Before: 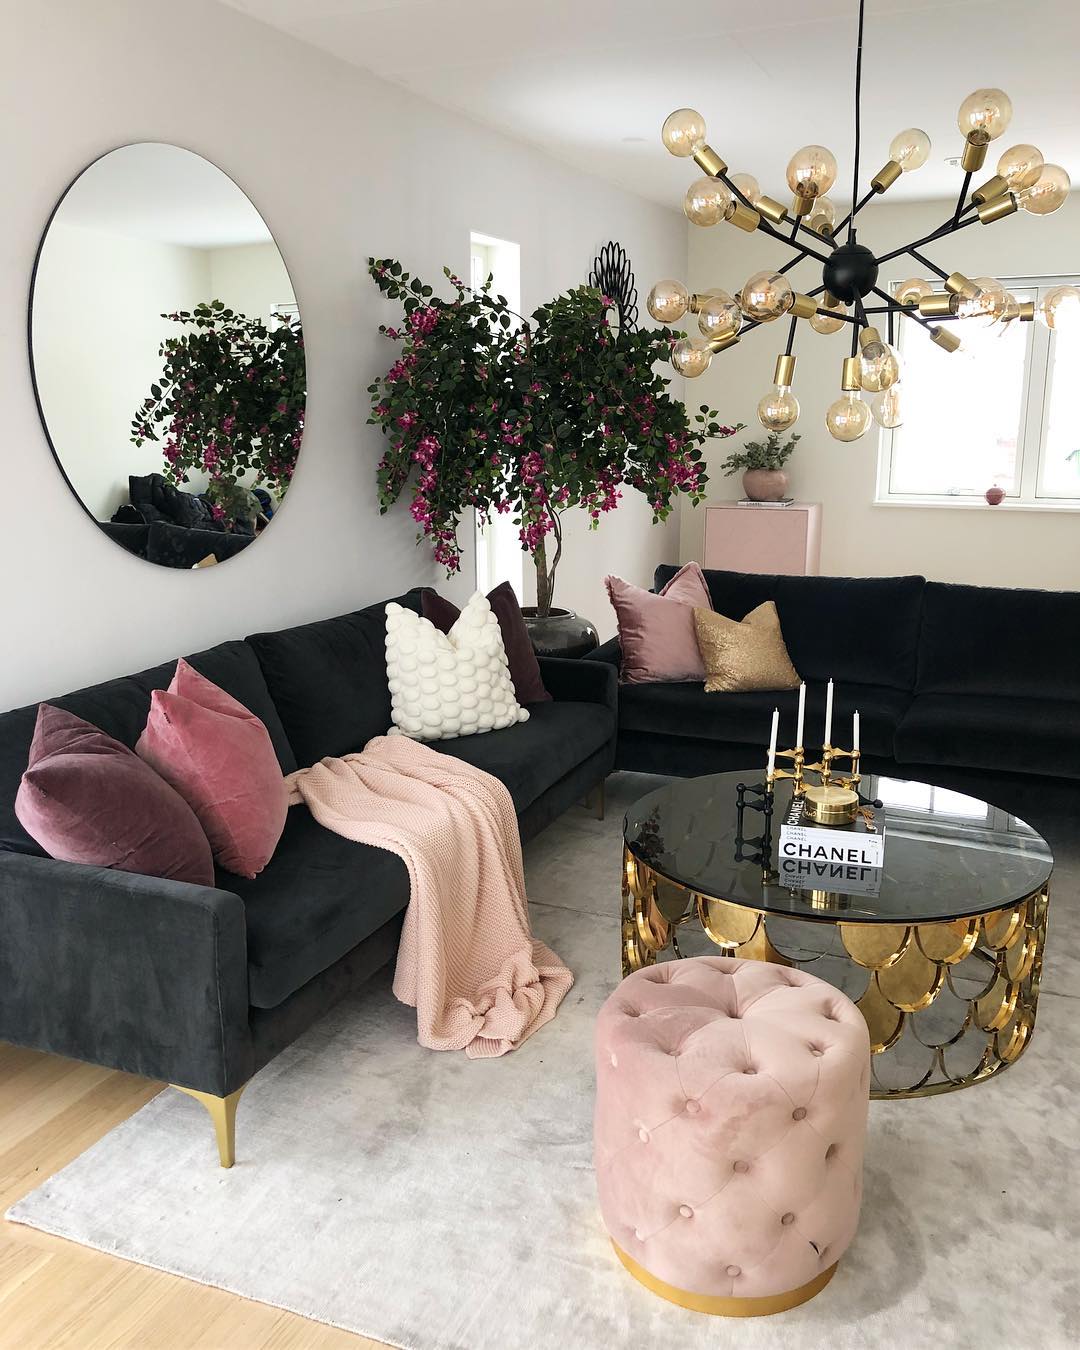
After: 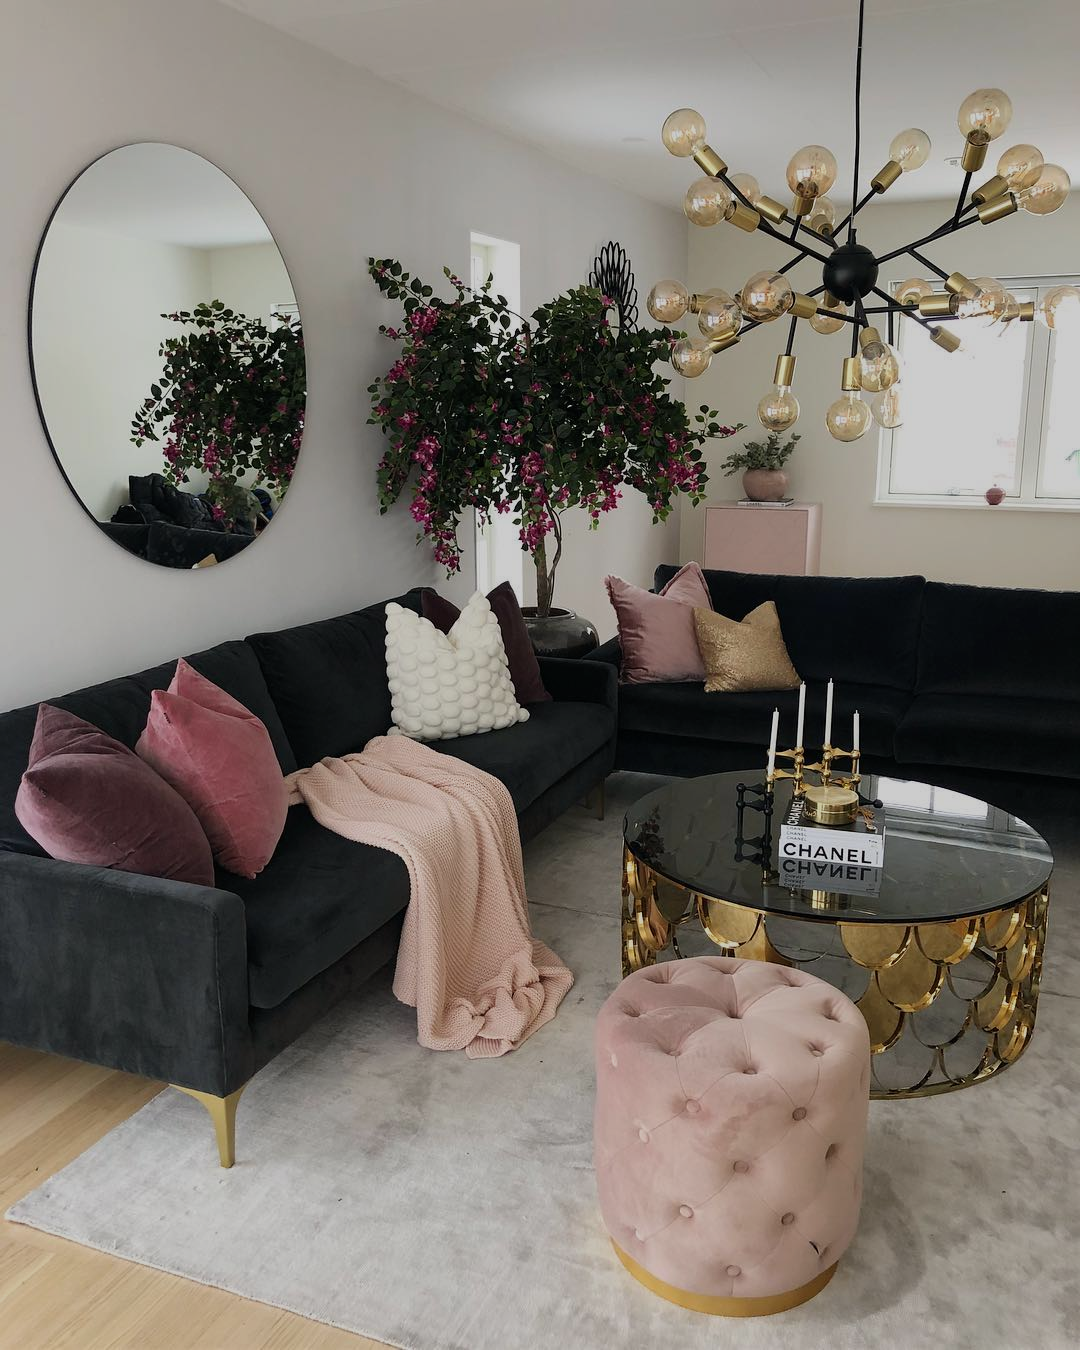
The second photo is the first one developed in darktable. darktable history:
exposure: black level correction 0, exposure -0.735 EV, compensate exposure bias true, compensate highlight preservation false
